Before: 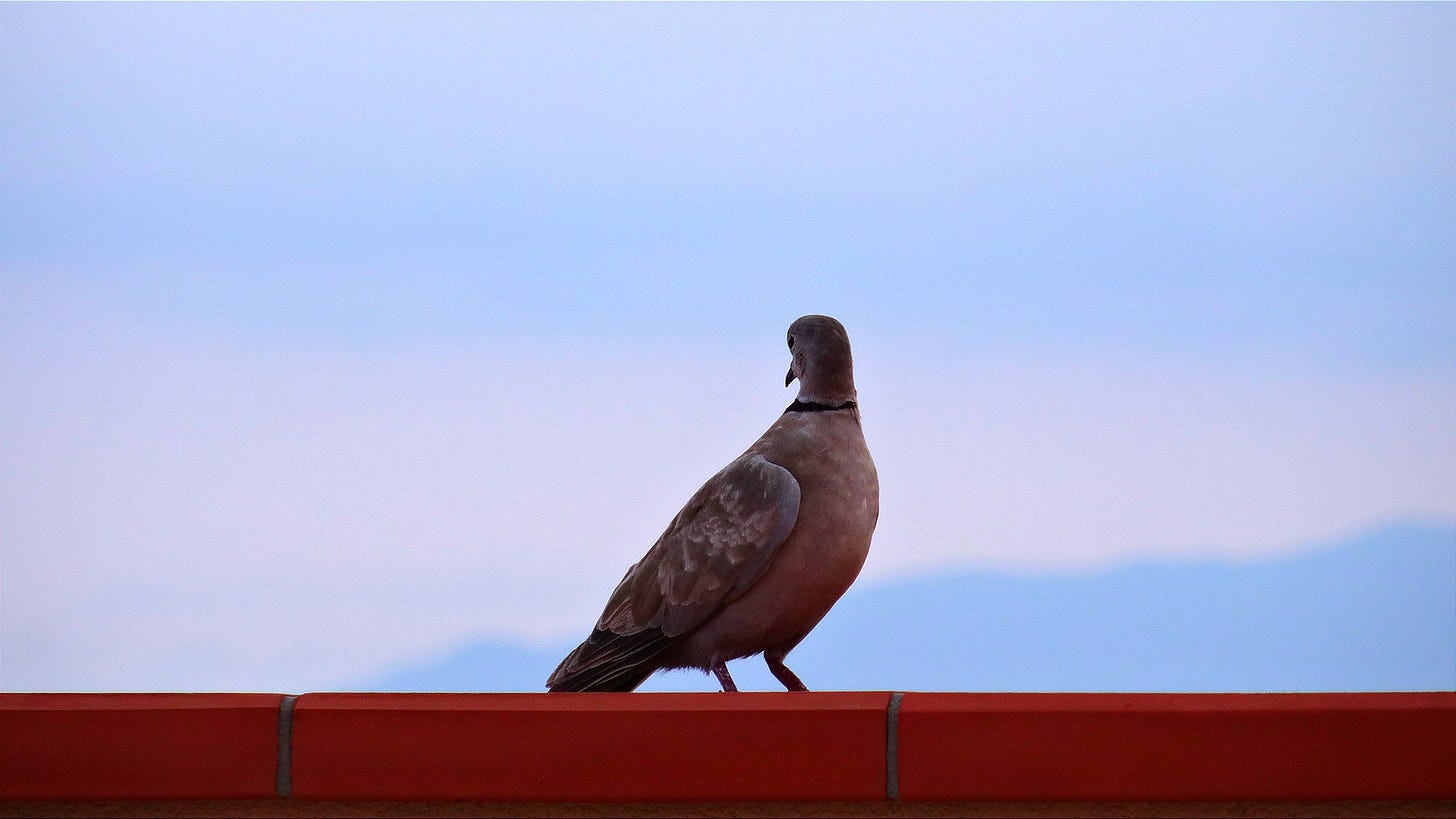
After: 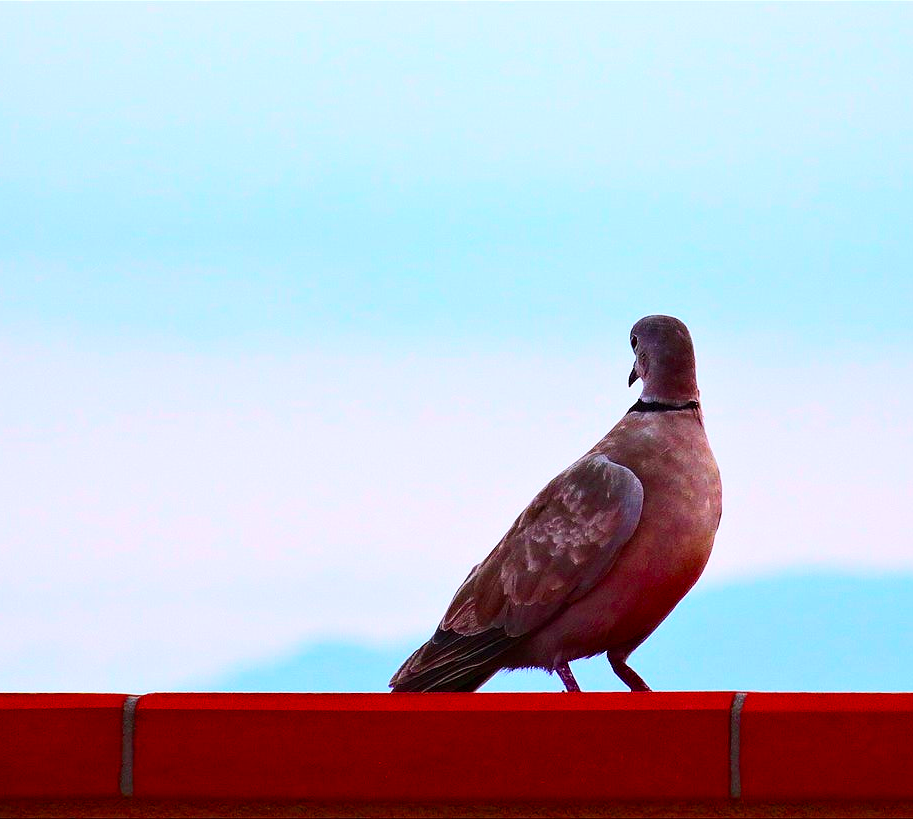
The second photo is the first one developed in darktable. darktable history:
crop: left 10.82%, right 26.446%
contrast brightness saturation: contrast 0.226, brightness 0.111, saturation 0.287
color balance rgb: highlights gain › luminance 15.023%, perceptual saturation grading › global saturation 42.014%, perceptual brilliance grading › mid-tones 9.439%, perceptual brilliance grading › shadows 14.455%
